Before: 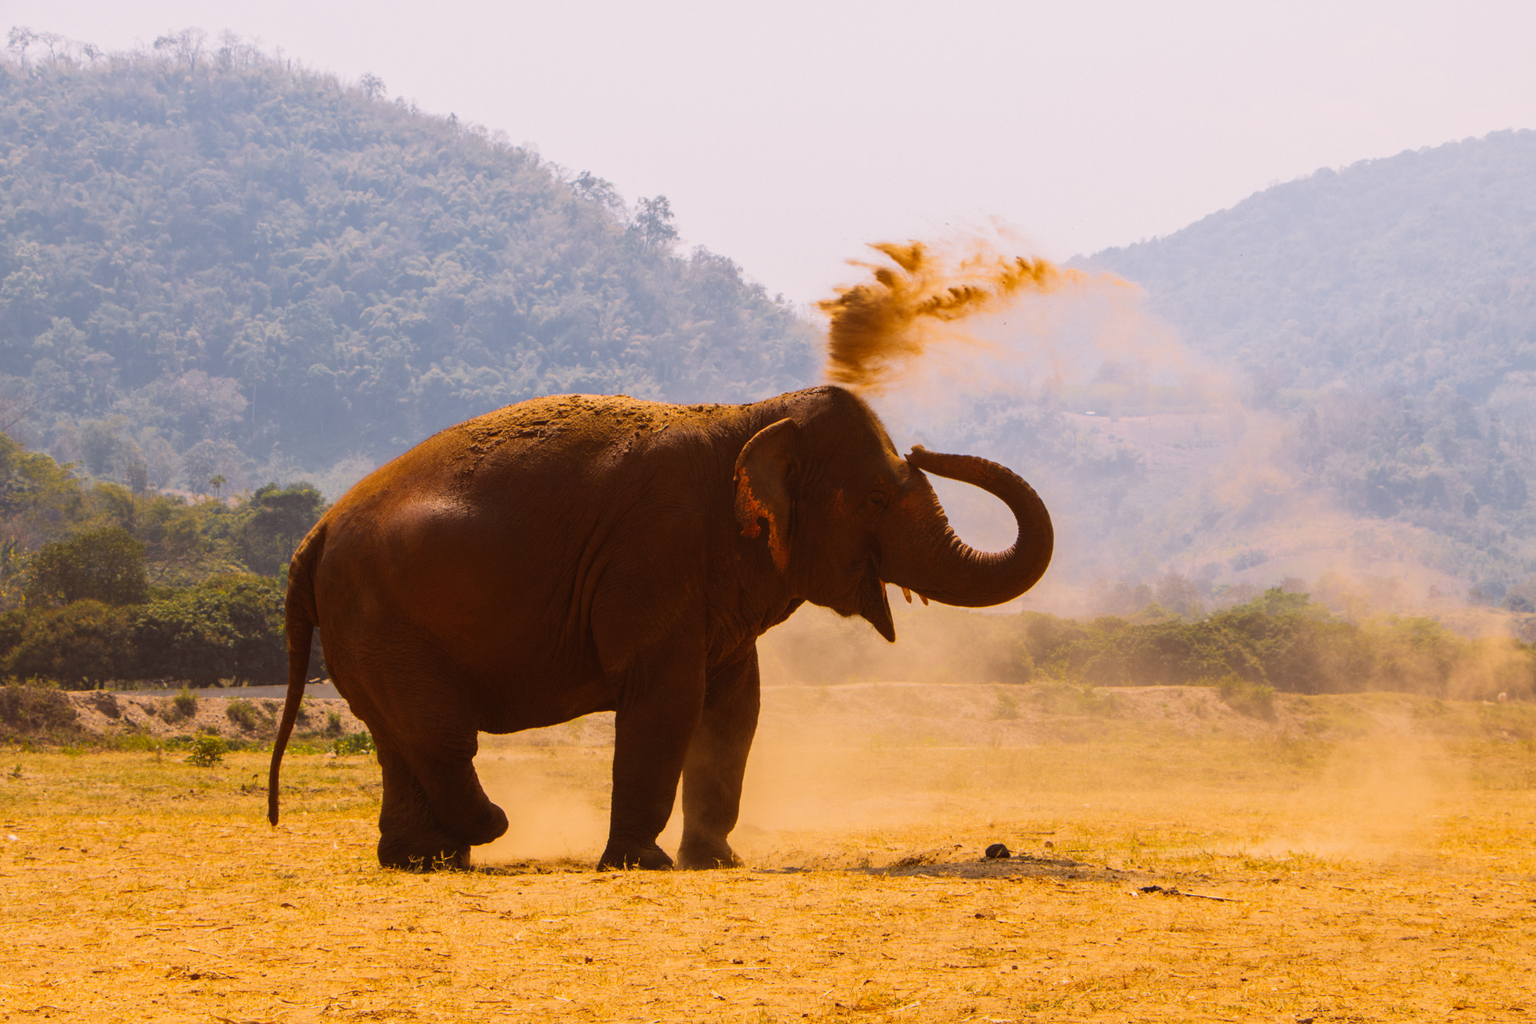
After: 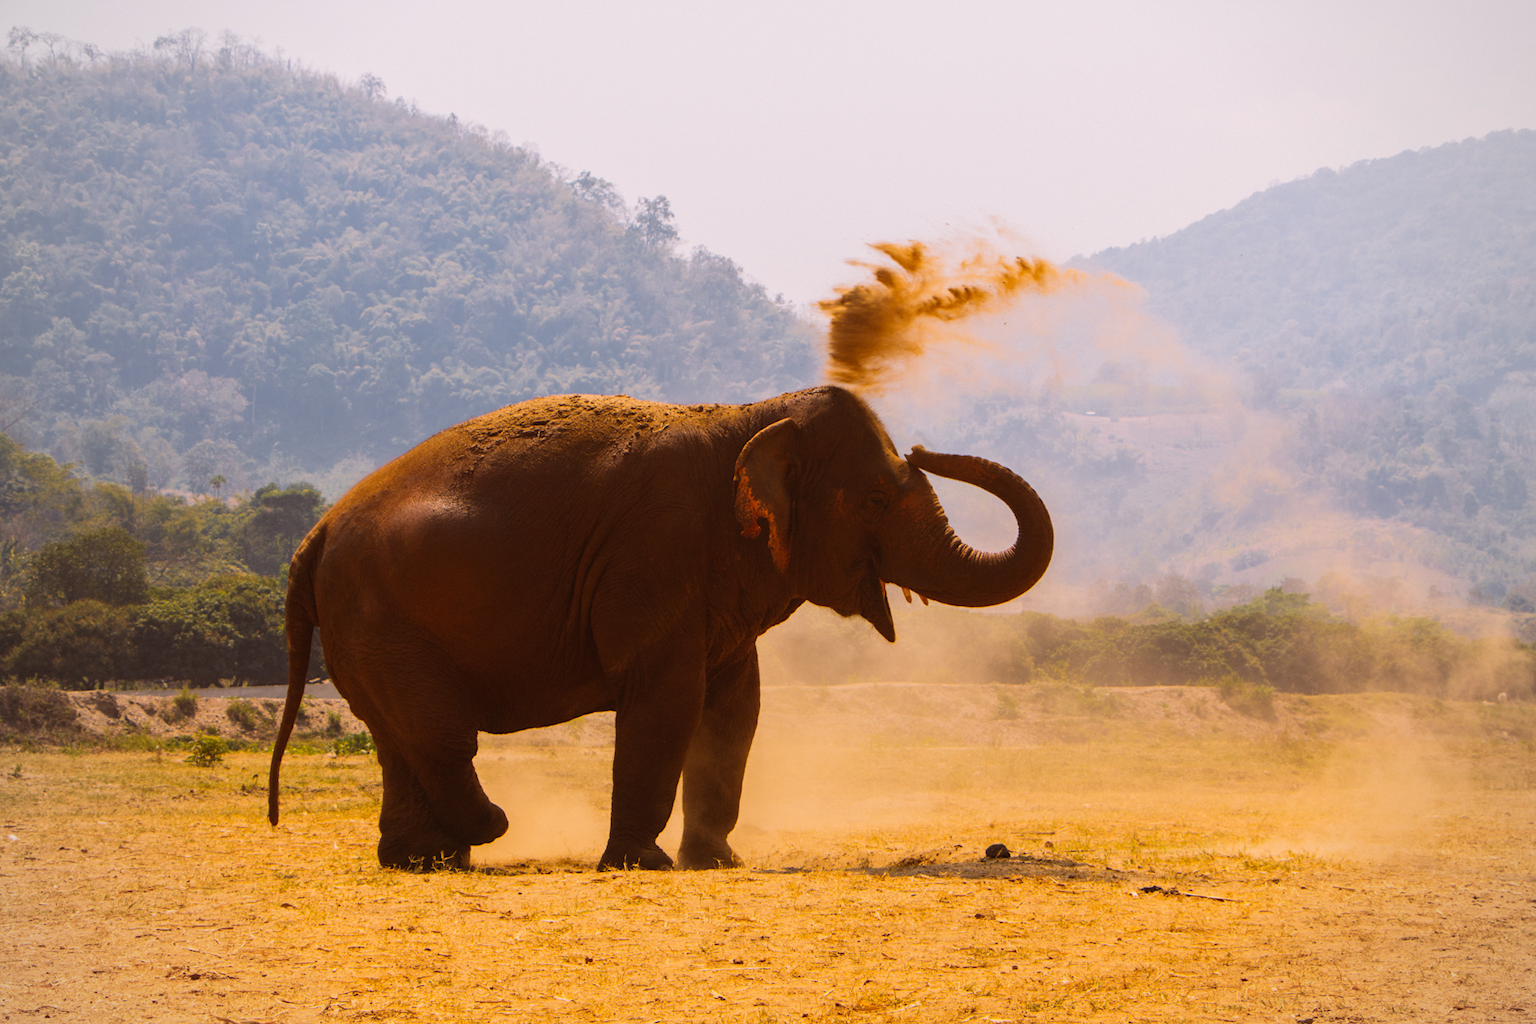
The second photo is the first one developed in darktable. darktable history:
vignetting: fall-off radius 63.13%, brightness -0.285
